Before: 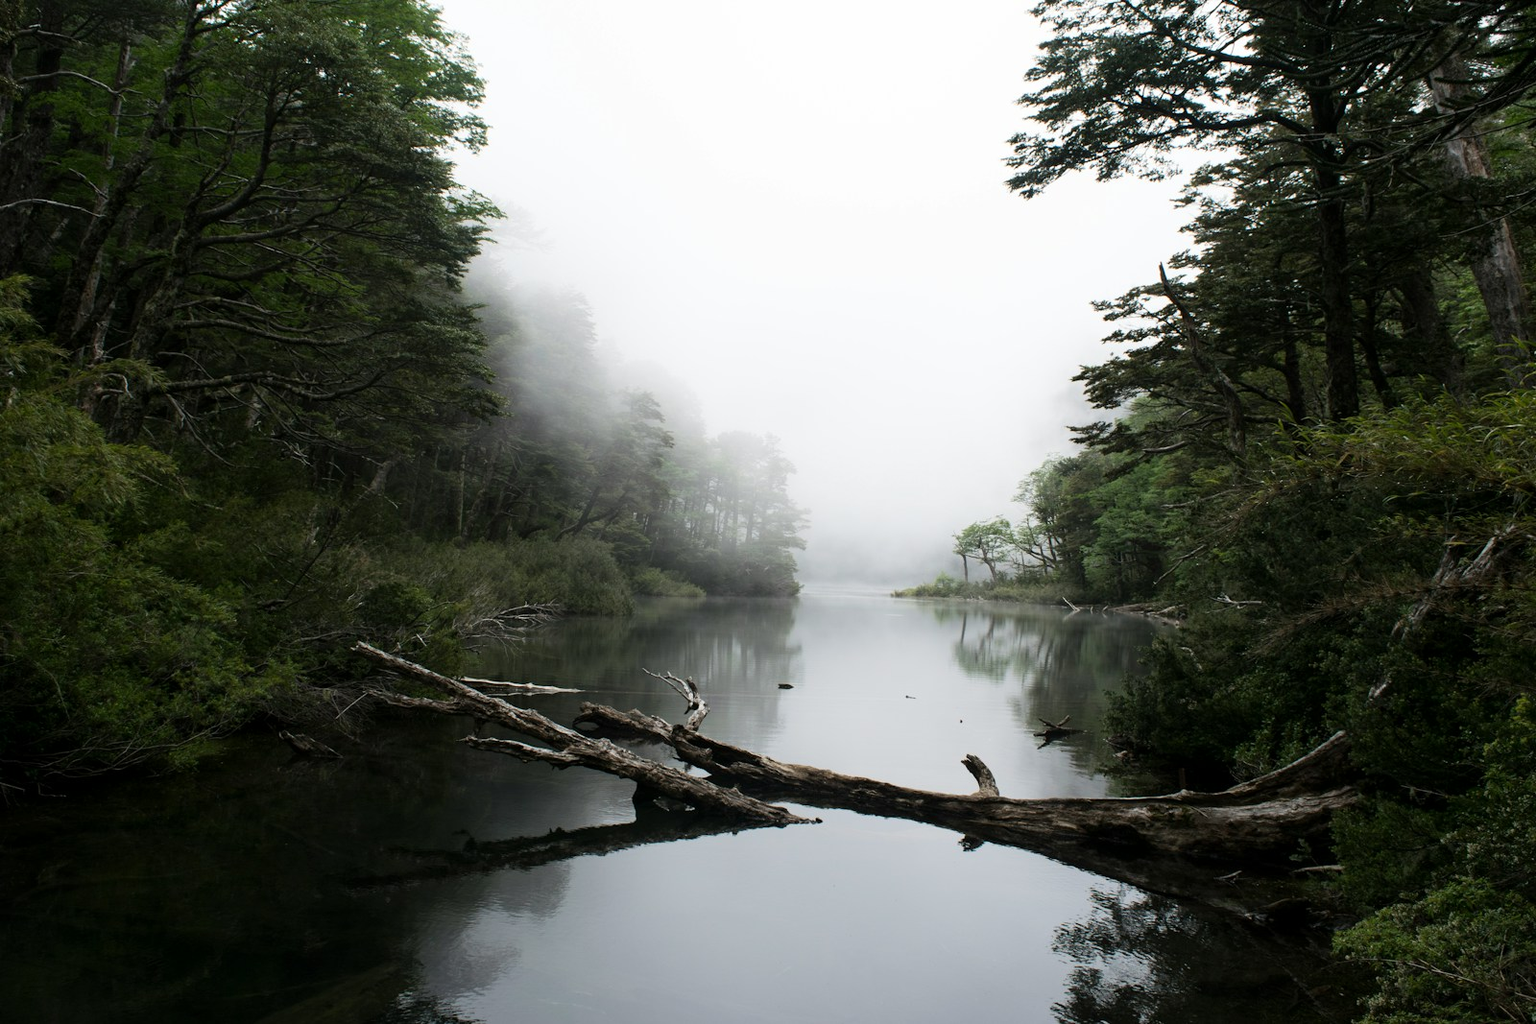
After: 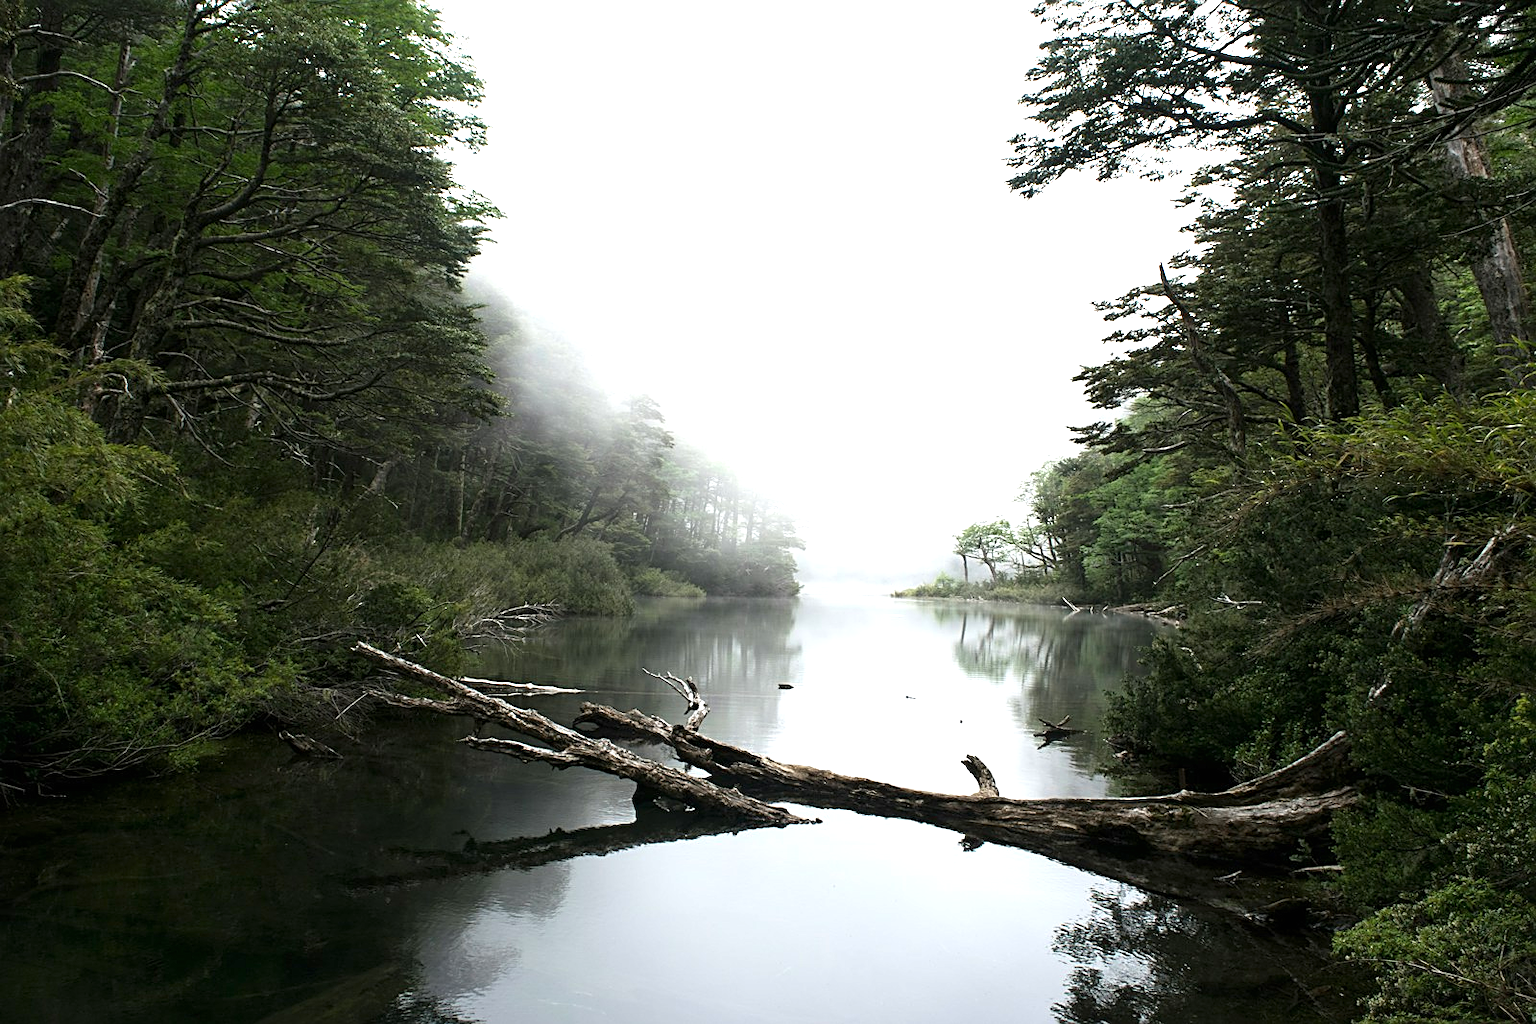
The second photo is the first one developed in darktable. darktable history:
levels: mode automatic, black 0.023%, white 99.97%, levels [0.062, 0.494, 0.925]
exposure: black level correction 0, exposure 0.9 EV, compensate highlight preservation false
sharpen: on, module defaults
